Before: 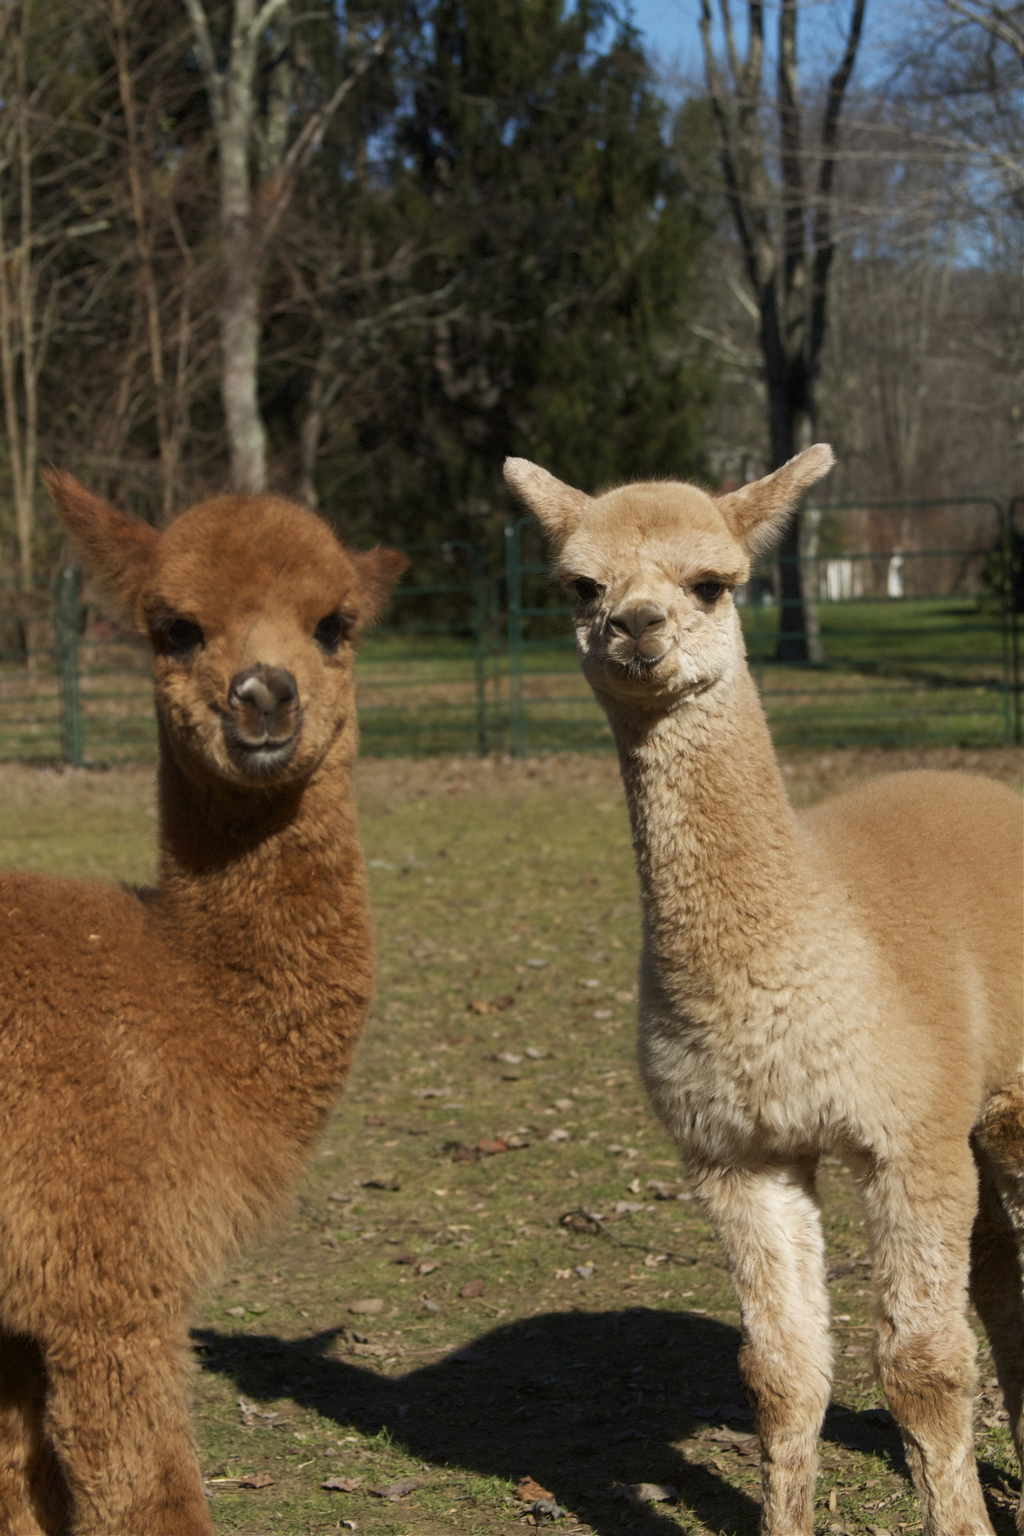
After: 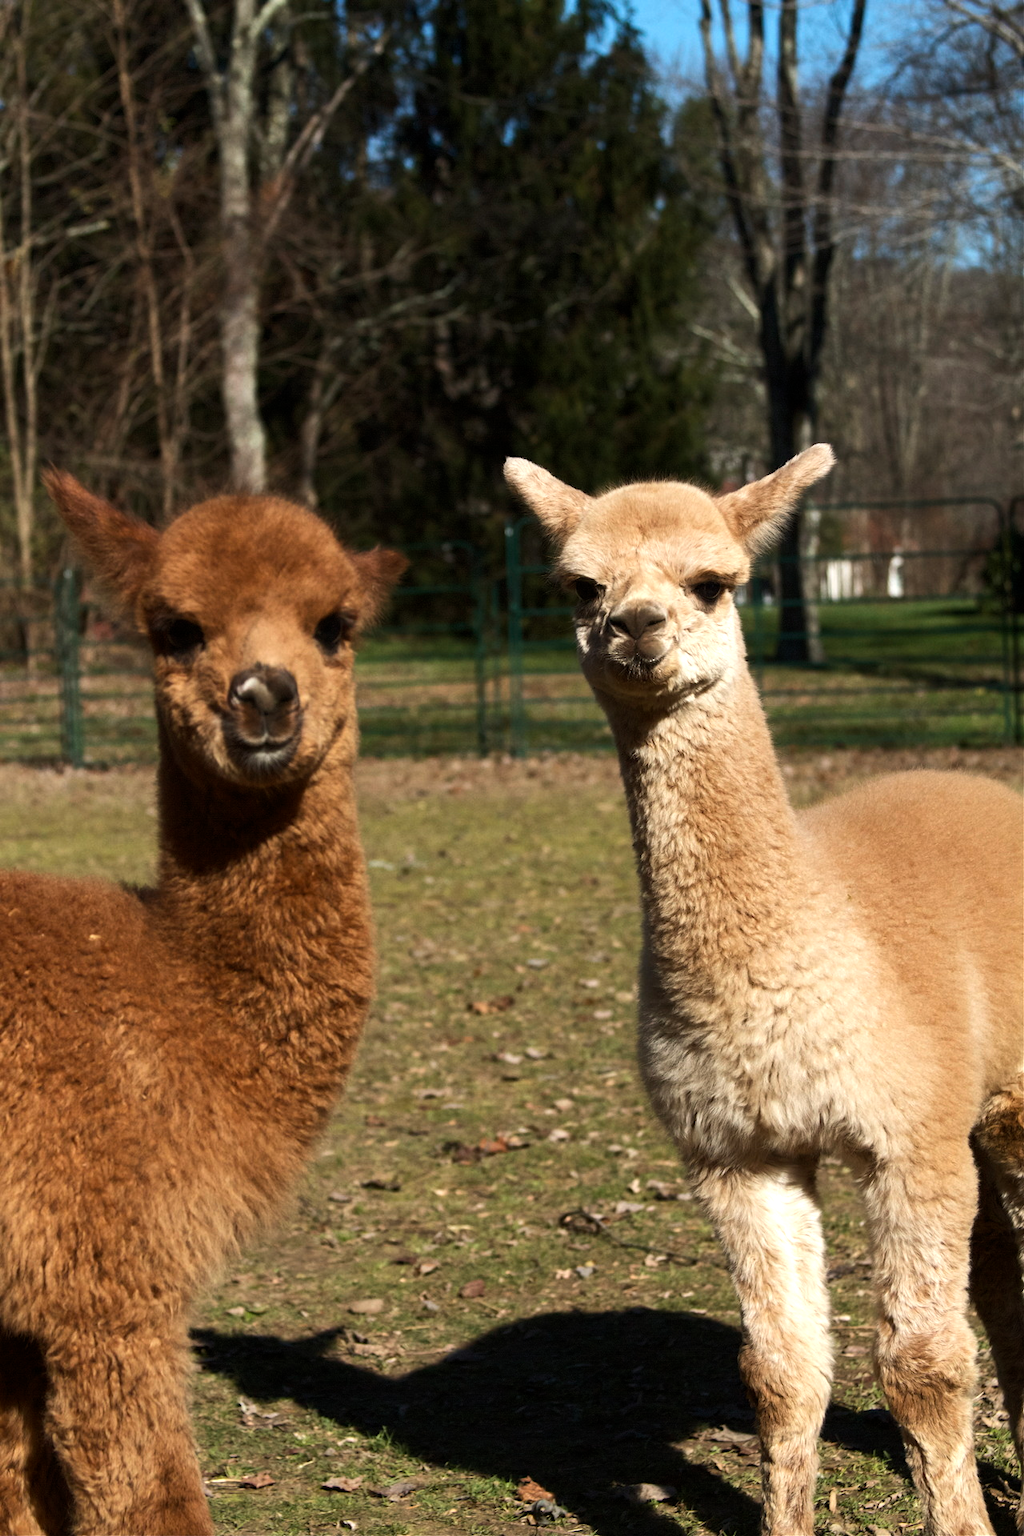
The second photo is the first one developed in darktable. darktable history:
tone equalizer: -8 EV -0.729 EV, -7 EV -0.696 EV, -6 EV -0.582 EV, -5 EV -0.397 EV, -3 EV 0.388 EV, -2 EV 0.6 EV, -1 EV 0.683 EV, +0 EV 0.743 EV, edges refinement/feathering 500, mask exposure compensation -1.57 EV, preserve details no
